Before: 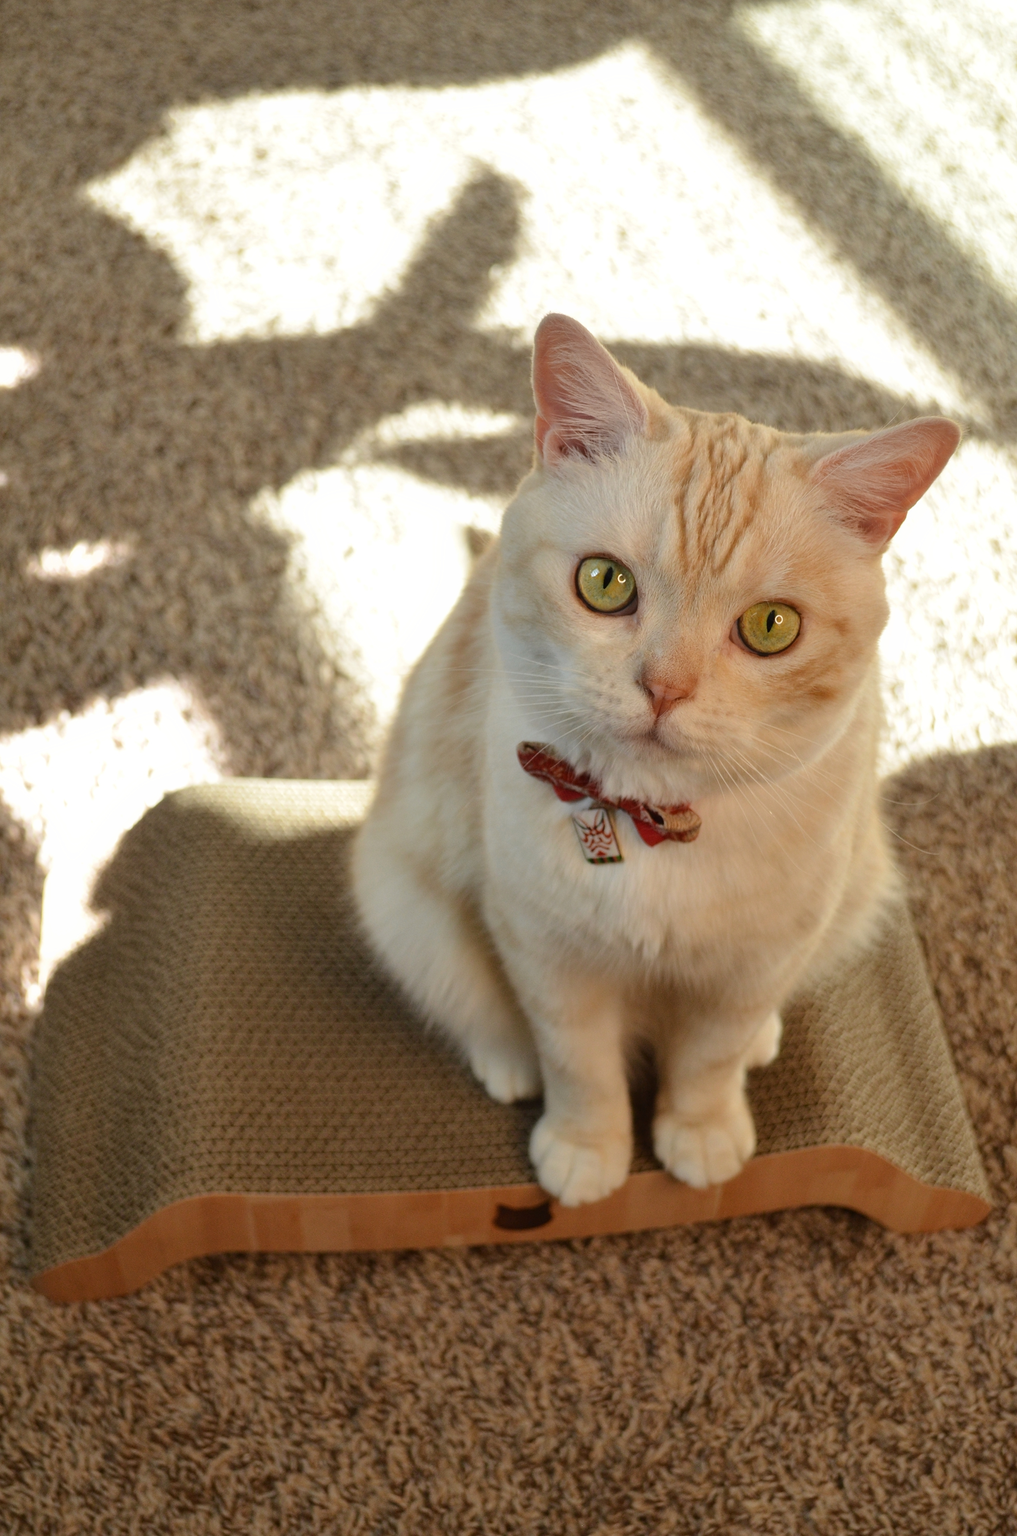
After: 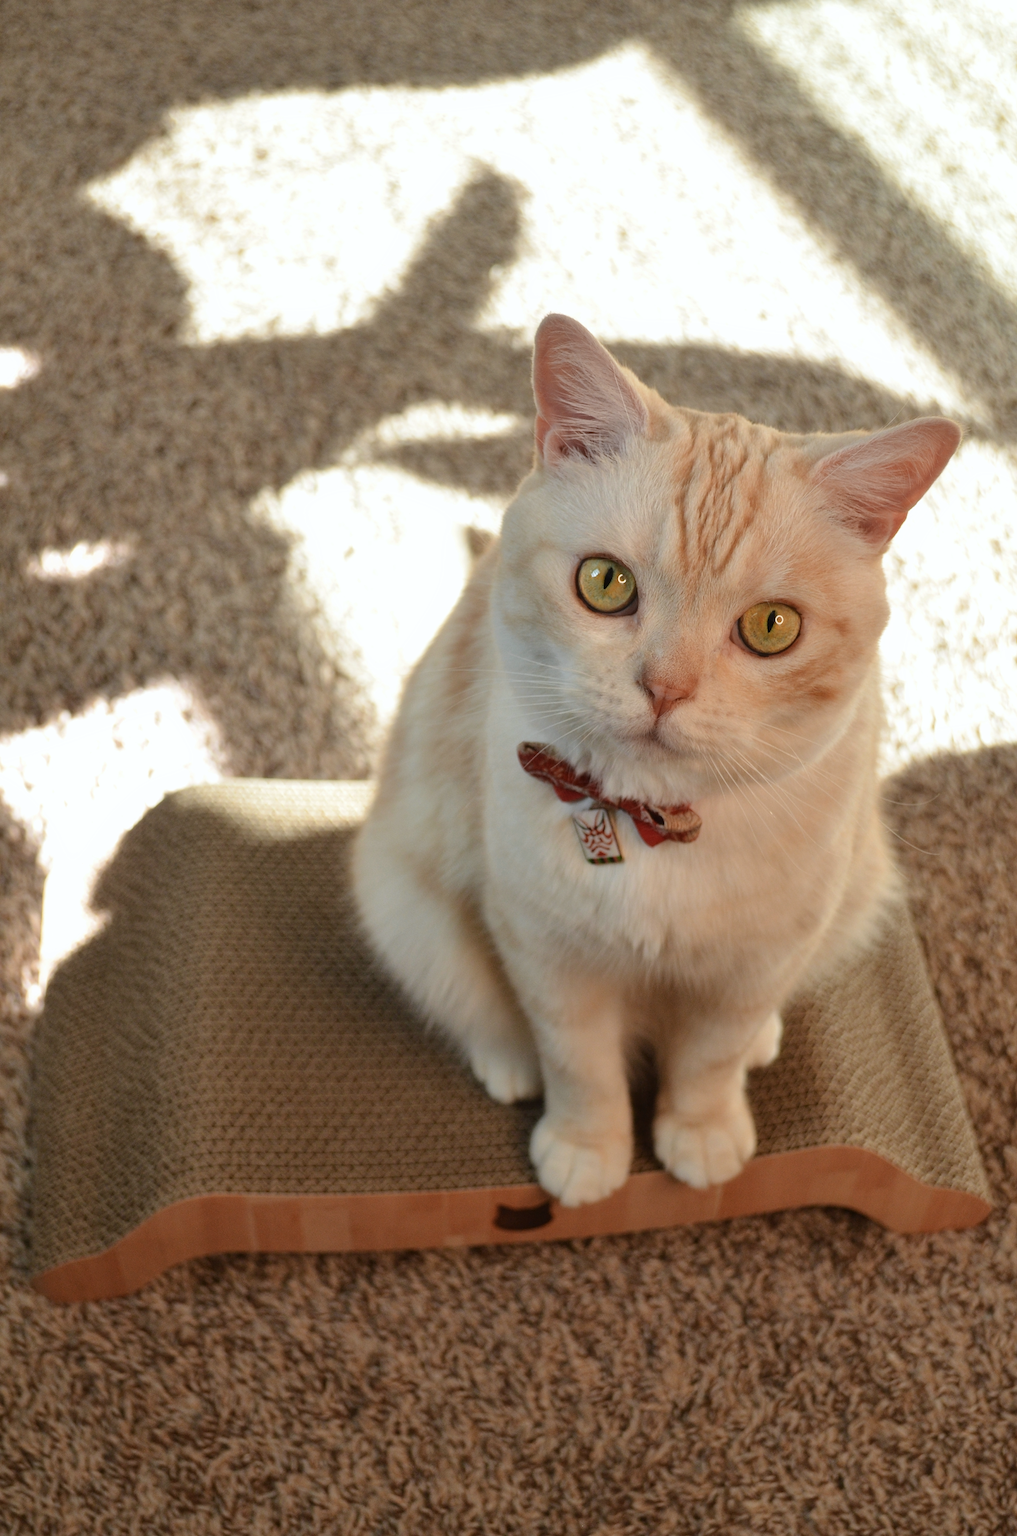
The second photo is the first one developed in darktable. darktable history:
color zones: curves: ch1 [(0, 0.455) (0.063, 0.455) (0.286, 0.495) (0.429, 0.5) (0.571, 0.5) (0.714, 0.5) (0.857, 0.5) (1, 0.455)]; ch2 [(0, 0.532) (0.063, 0.521) (0.233, 0.447) (0.429, 0.489) (0.571, 0.5) (0.714, 0.5) (0.857, 0.5) (1, 0.532)]
white balance: red 0.988, blue 1.017
